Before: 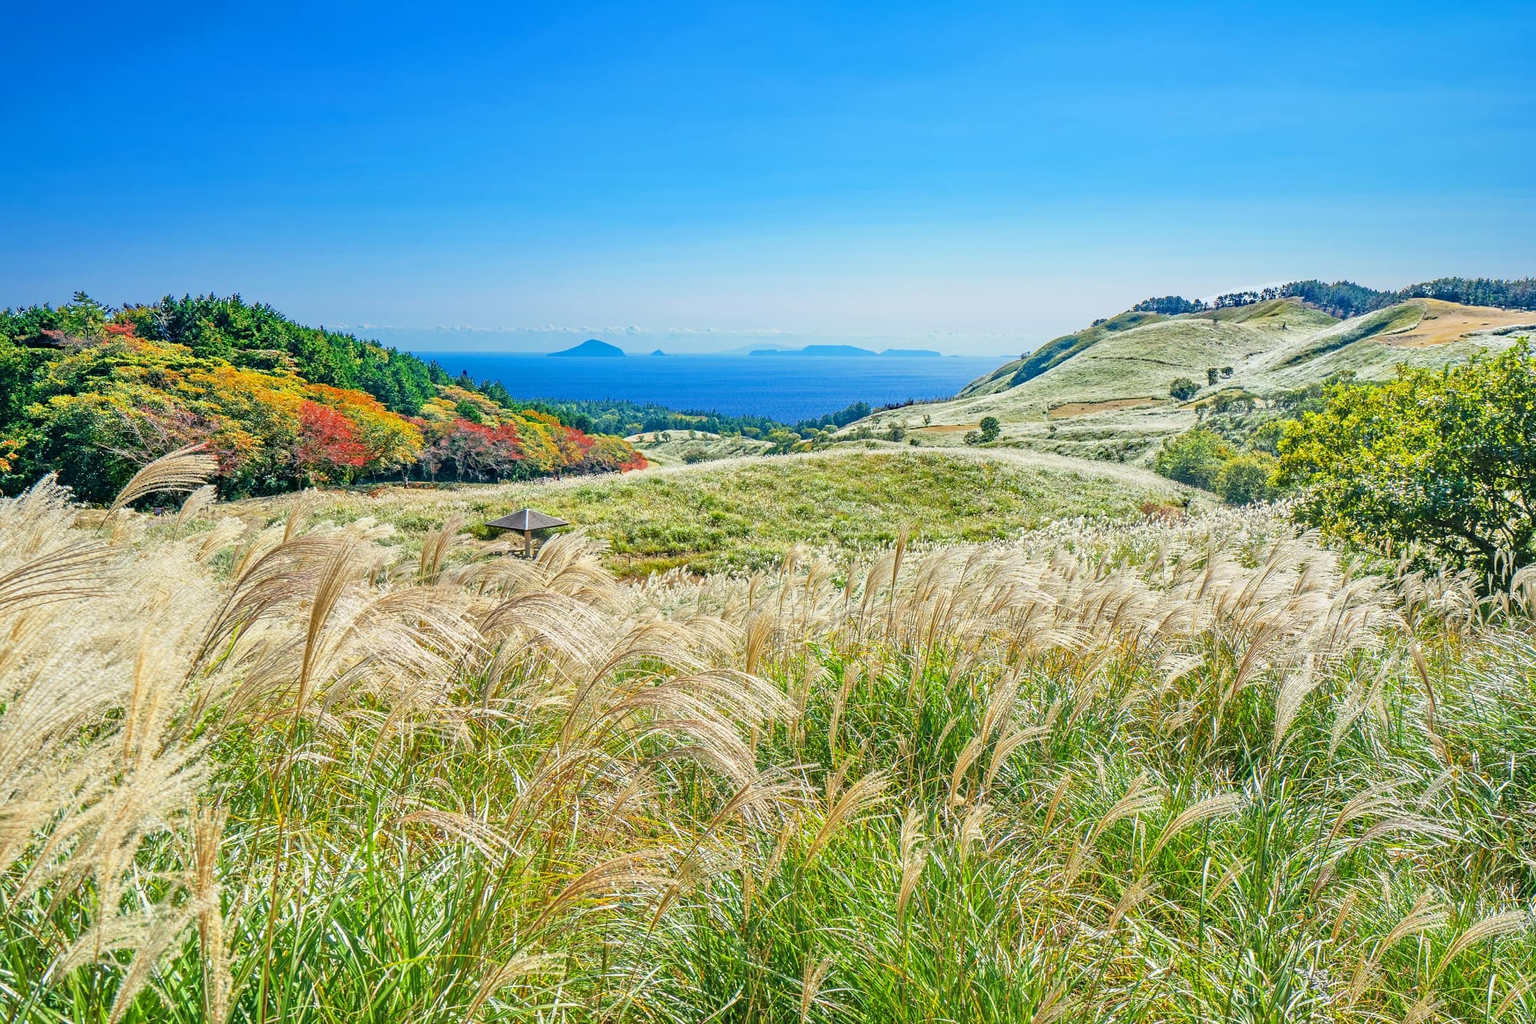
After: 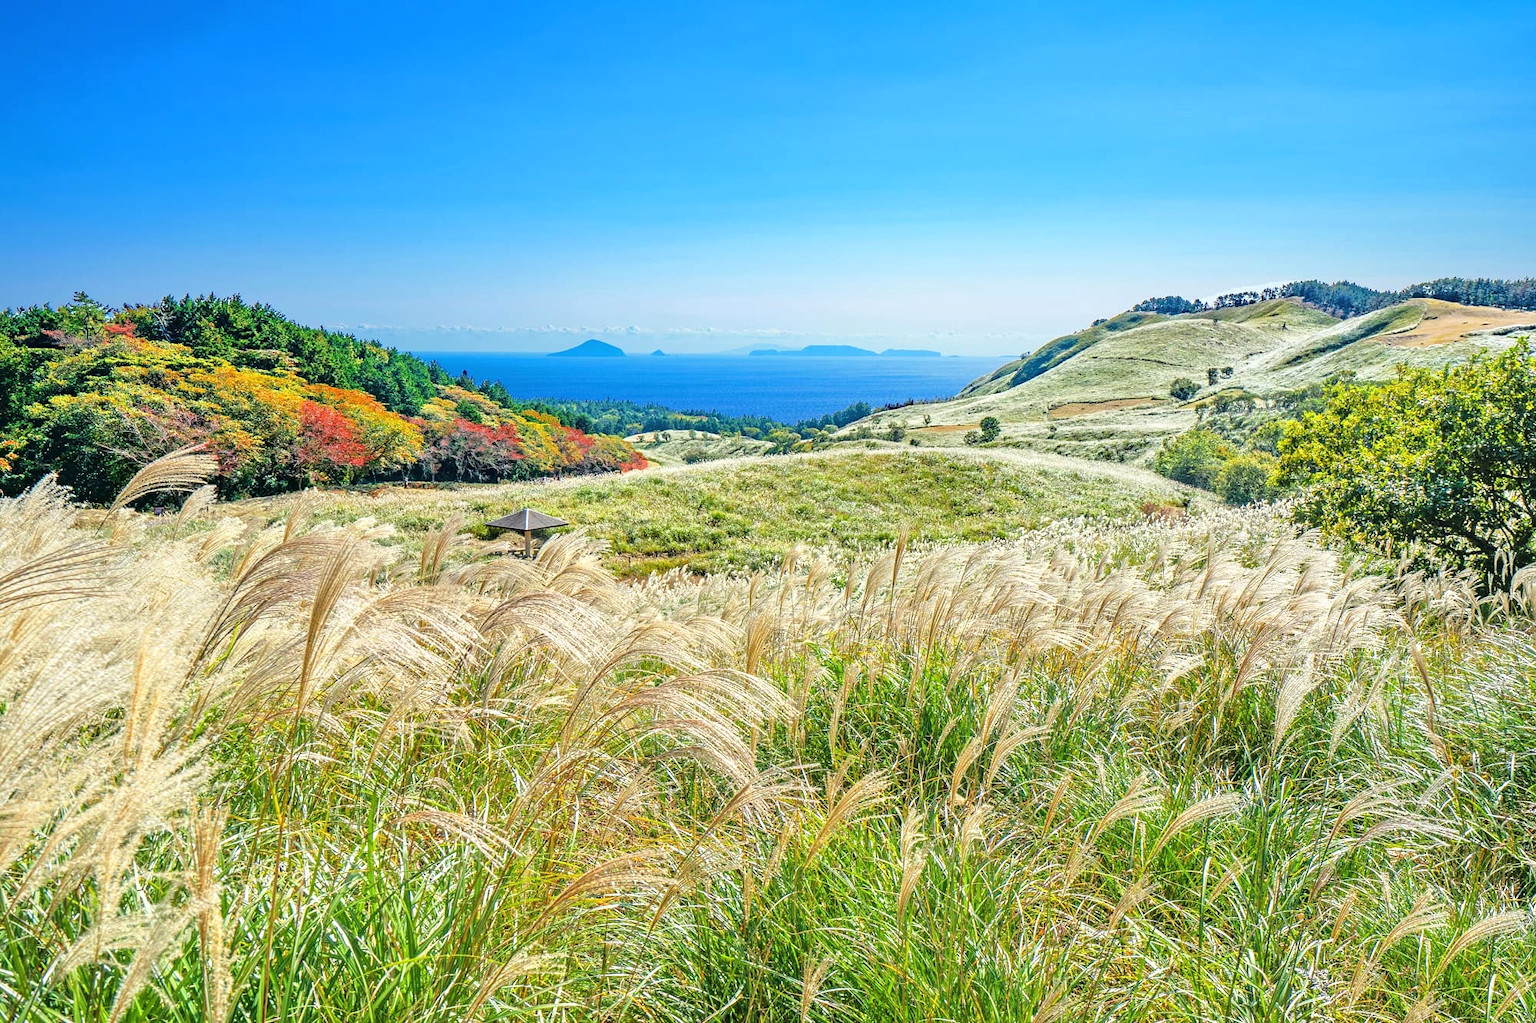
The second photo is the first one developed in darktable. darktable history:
exposure: exposure 0.378 EV, compensate exposure bias true, compensate highlight preservation false
tone curve: curves: ch0 [(0, 0.013) (0.175, 0.11) (0.337, 0.304) (0.498, 0.485) (0.78, 0.742) (0.993, 0.954)]; ch1 [(0, 0) (0.294, 0.184) (0.359, 0.34) (0.362, 0.35) (0.43, 0.41) (0.469, 0.463) (0.495, 0.502) (0.54, 0.563) (0.612, 0.641) (1, 1)]; ch2 [(0, 0) (0.44, 0.437) (0.495, 0.502) (0.524, 0.534) (0.557, 0.56) (0.634, 0.654) (0.728, 0.722) (1, 1)], color space Lab, linked channels, preserve colors none
